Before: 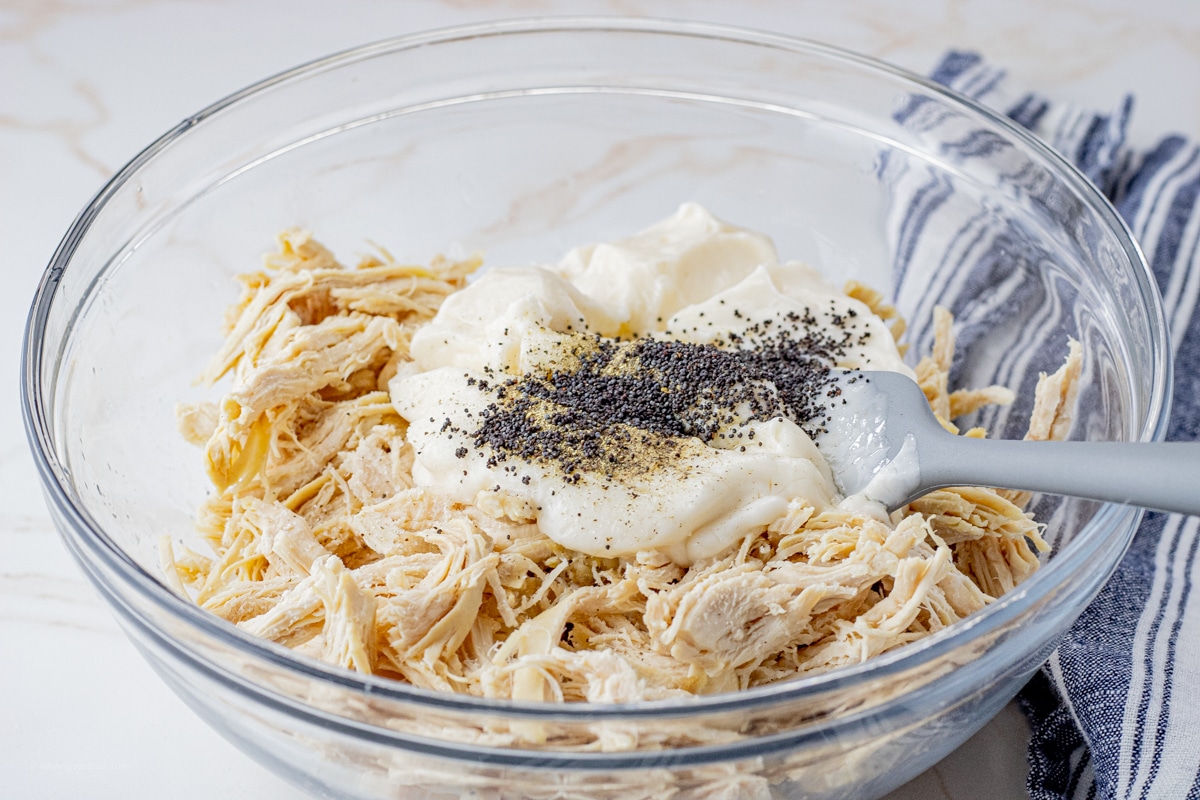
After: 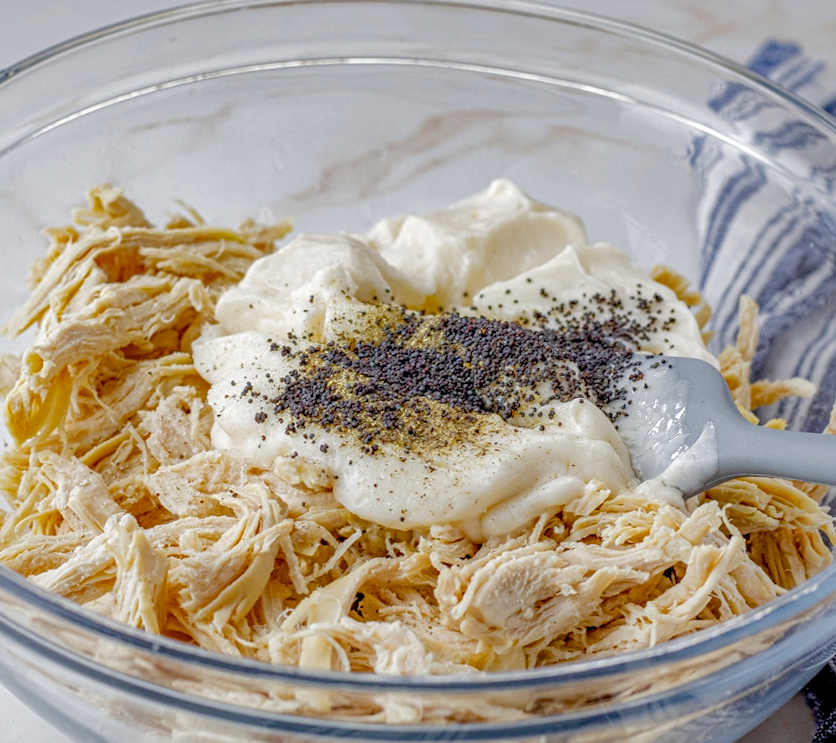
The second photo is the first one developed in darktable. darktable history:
shadows and highlights: highlights -59.8
local contrast: on, module defaults
color balance rgb: perceptual saturation grading › global saturation 38.854%, perceptual saturation grading › highlights -50.228%, perceptual saturation grading › shadows 30.493%, global vibrance 20%
tone equalizer: mask exposure compensation -0.504 EV
crop and rotate: angle -2.91°, left 14.016%, top 0.023%, right 11.054%, bottom 0.053%
